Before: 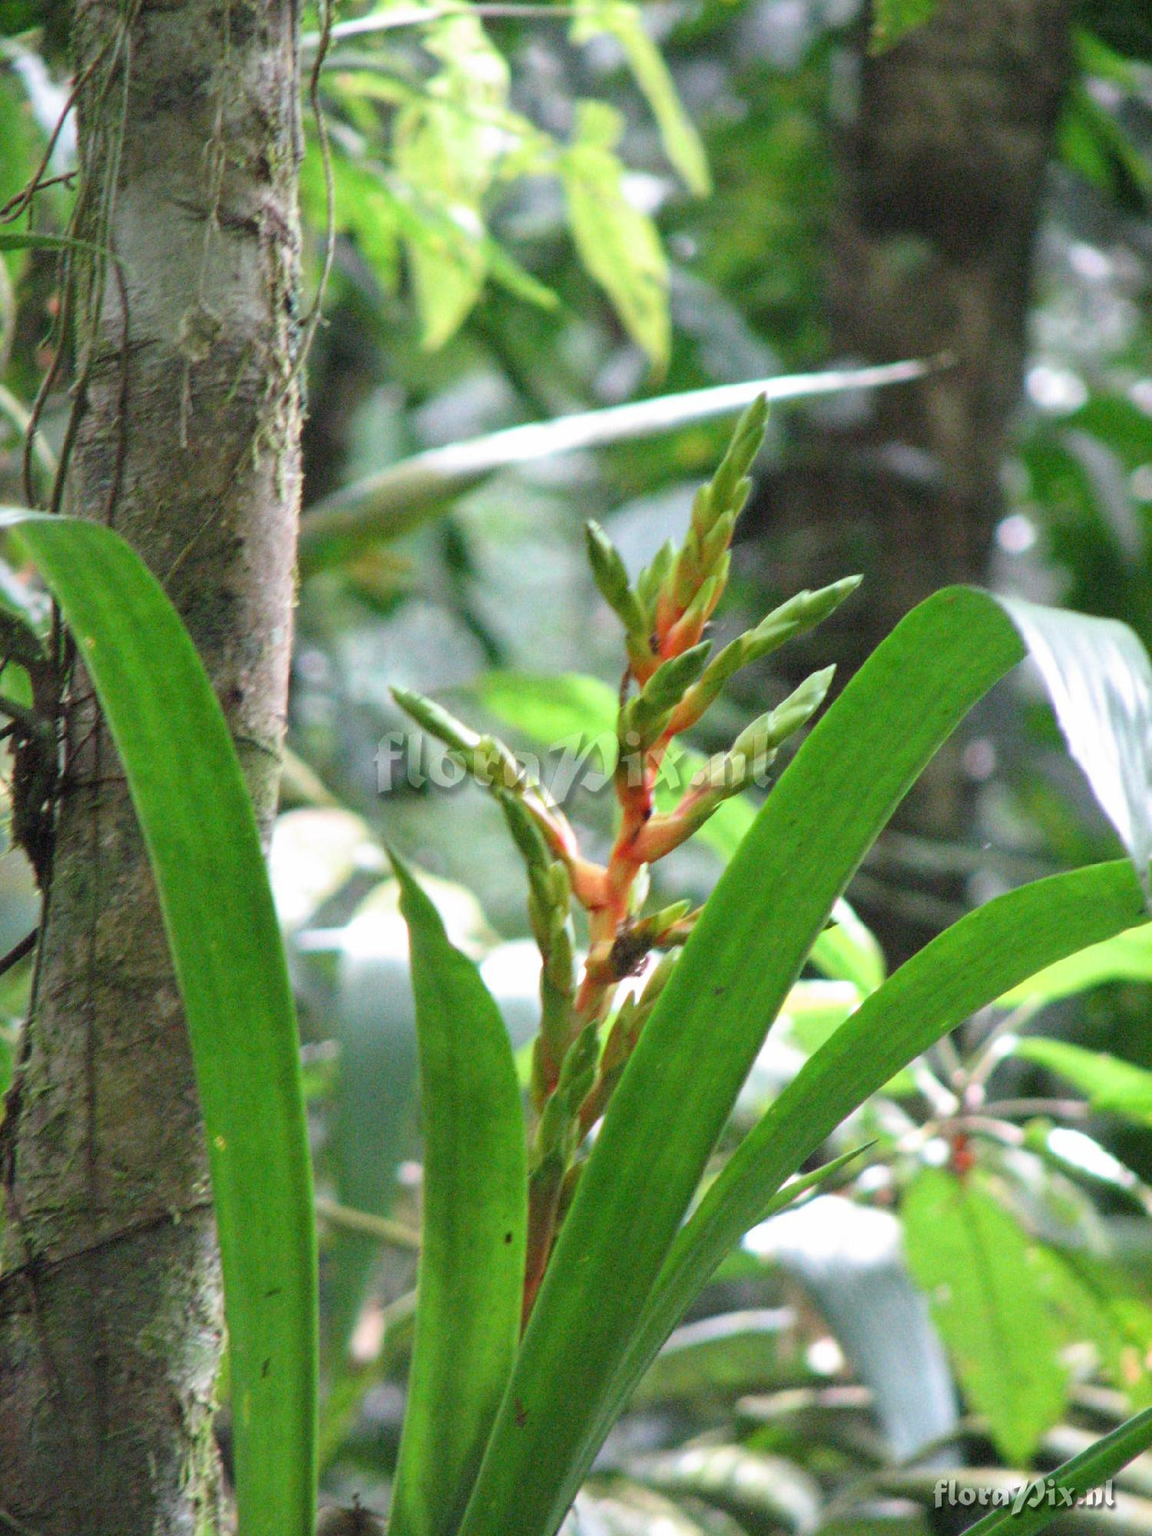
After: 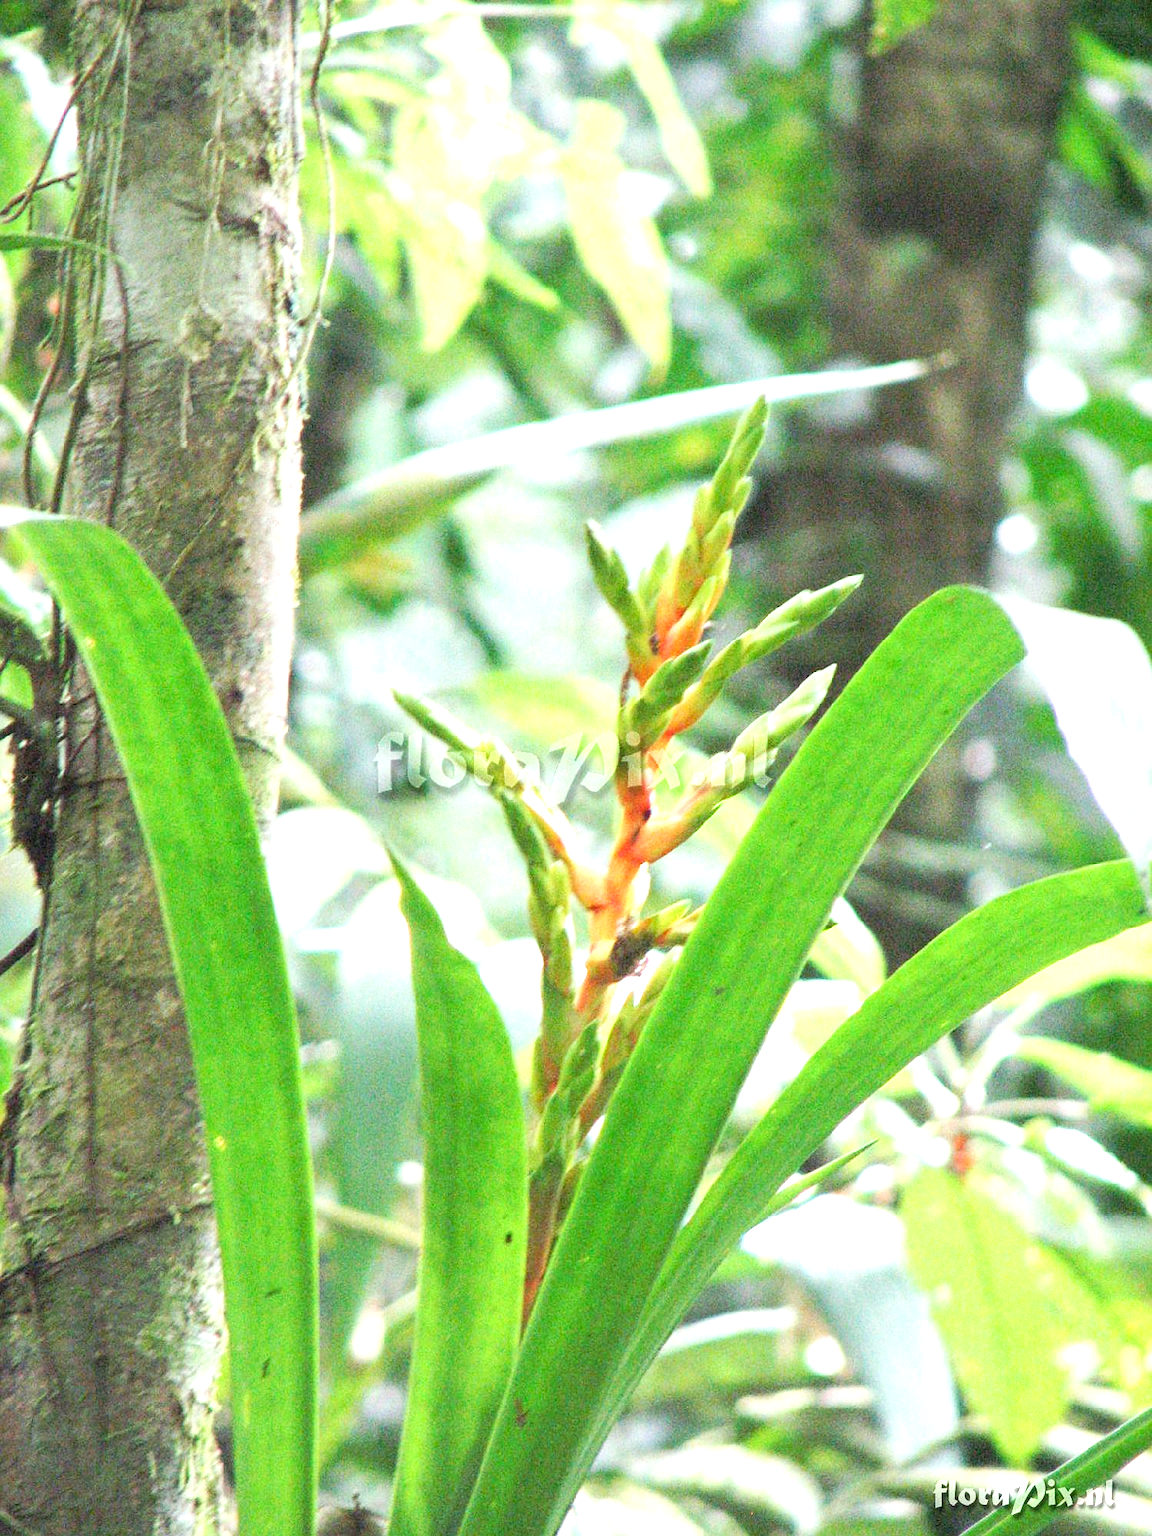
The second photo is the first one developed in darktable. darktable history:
tone curve: curves: ch0 [(0, 0) (0.003, 0.032) (0.011, 0.033) (0.025, 0.036) (0.044, 0.046) (0.069, 0.069) (0.1, 0.108) (0.136, 0.157) (0.177, 0.208) (0.224, 0.256) (0.277, 0.313) (0.335, 0.379) (0.399, 0.444) (0.468, 0.514) (0.543, 0.595) (0.623, 0.687) (0.709, 0.772) (0.801, 0.854) (0.898, 0.933) (1, 1)], preserve colors none
sharpen: radius 1.272, amount 0.305, threshold 0
color correction: highlights a* -2.68, highlights b* 2.57
exposure: exposure 1.223 EV, compensate highlight preservation false
